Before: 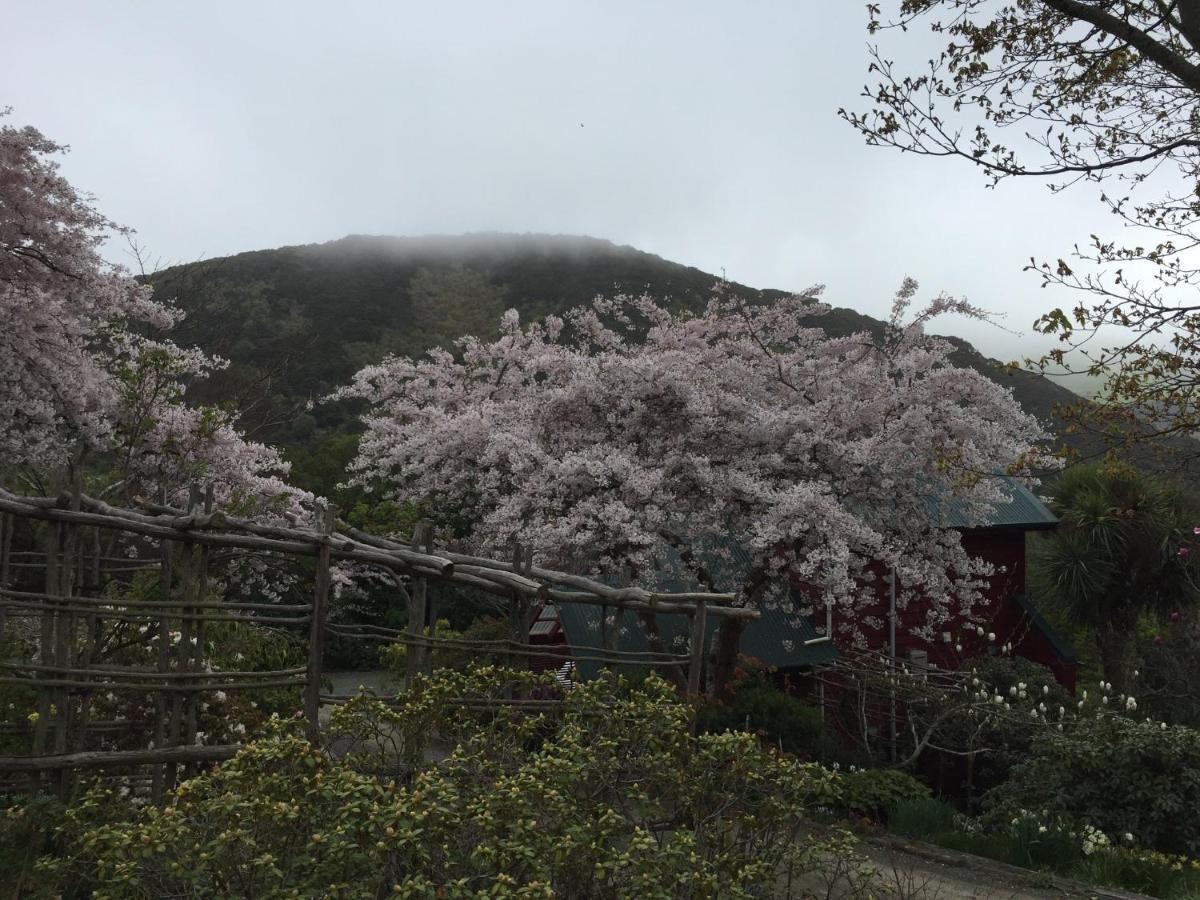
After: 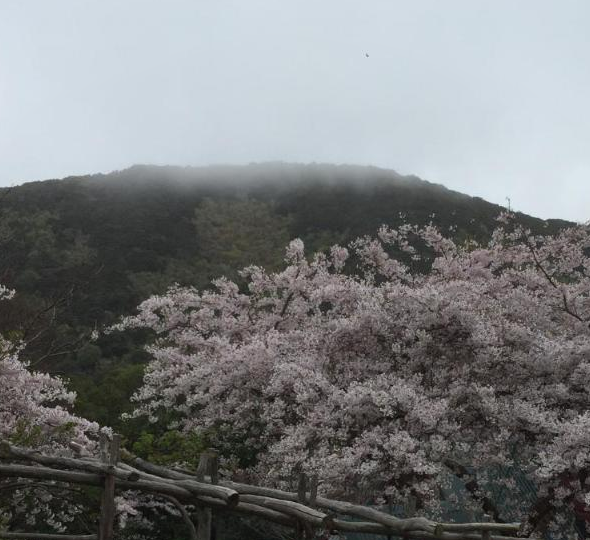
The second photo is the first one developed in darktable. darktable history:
crop: left 17.961%, top 7.845%, right 32.837%, bottom 31.915%
local contrast: mode bilateral grid, contrast 100, coarseness 99, detail 91%, midtone range 0.2
